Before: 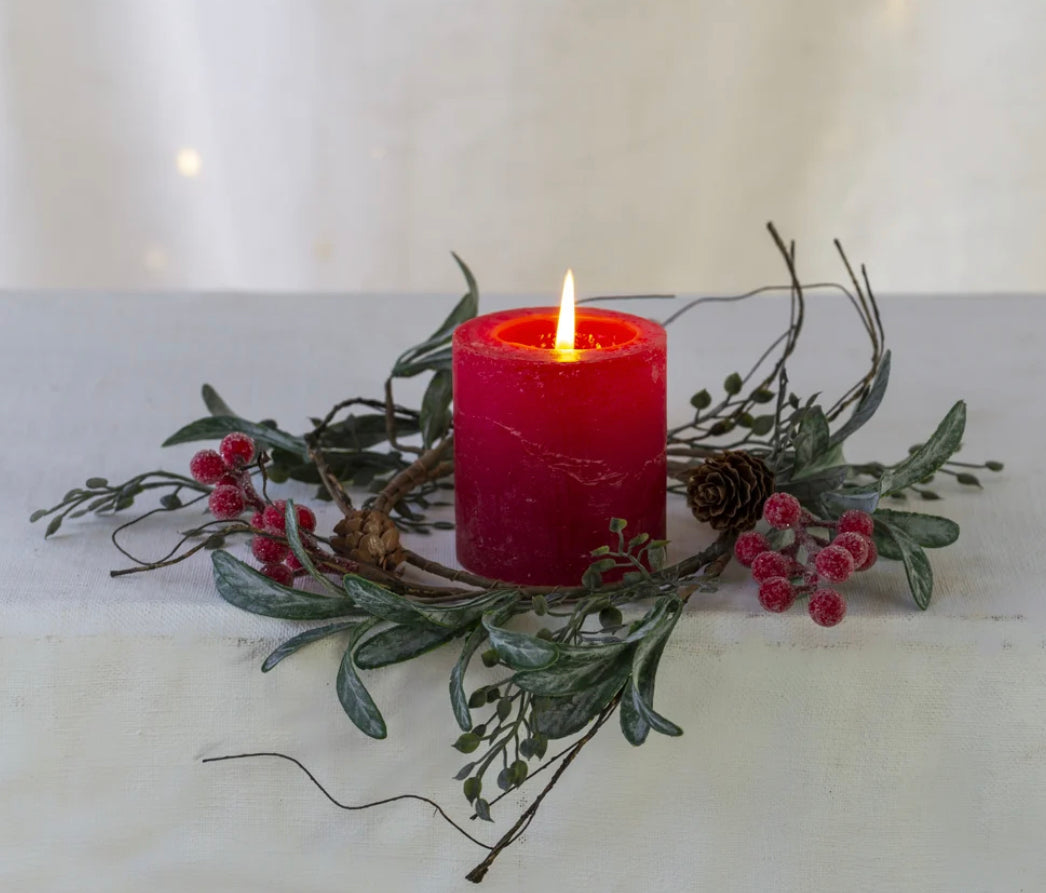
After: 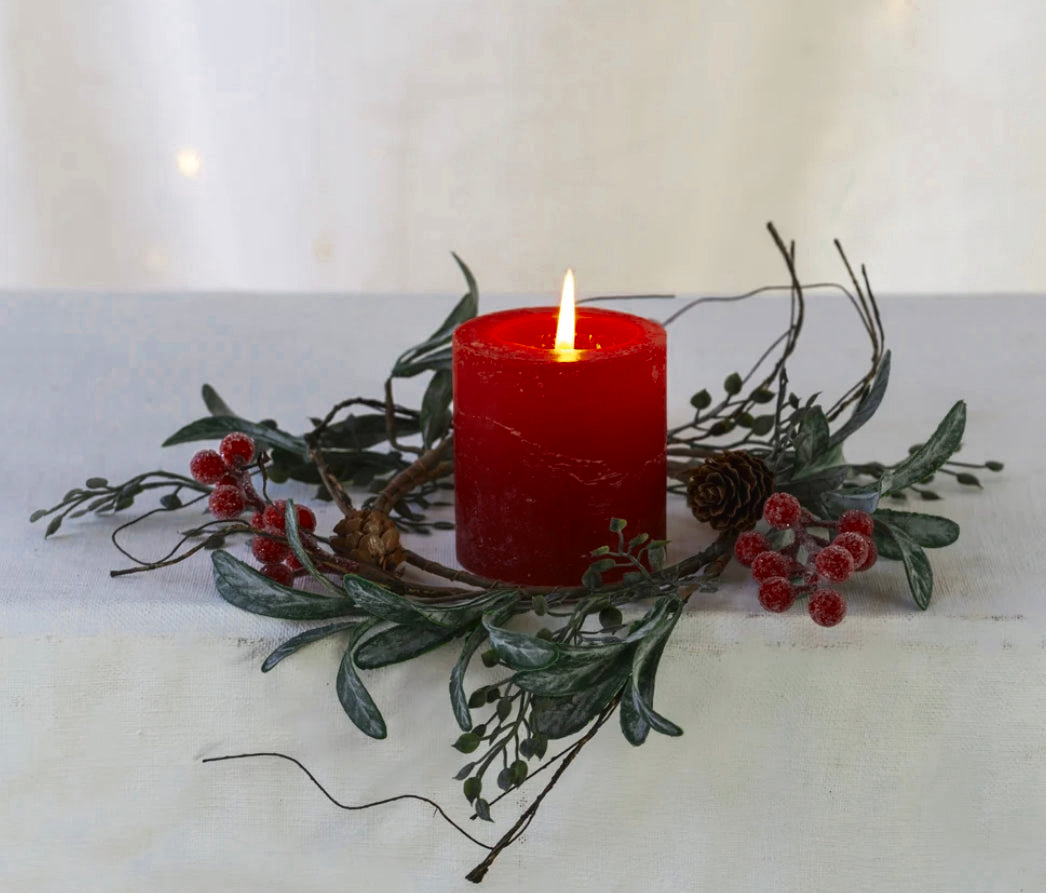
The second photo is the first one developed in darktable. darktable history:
contrast brightness saturation: contrast 0.175, saturation 0.309
color zones: curves: ch0 [(0, 0.5) (0.125, 0.4) (0.25, 0.5) (0.375, 0.4) (0.5, 0.4) (0.625, 0.35) (0.75, 0.35) (0.875, 0.5)]; ch1 [(0, 0.35) (0.125, 0.45) (0.25, 0.35) (0.375, 0.35) (0.5, 0.35) (0.625, 0.35) (0.75, 0.45) (0.875, 0.35)]; ch2 [(0, 0.6) (0.125, 0.5) (0.25, 0.5) (0.375, 0.6) (0.5, 0.6) (0.625, 0.5) (0.75, 0.5) (0.875, 0.5)]
exposure: black level correction -0.003, exposure 0.035 EV, compensate highlight preservation false
